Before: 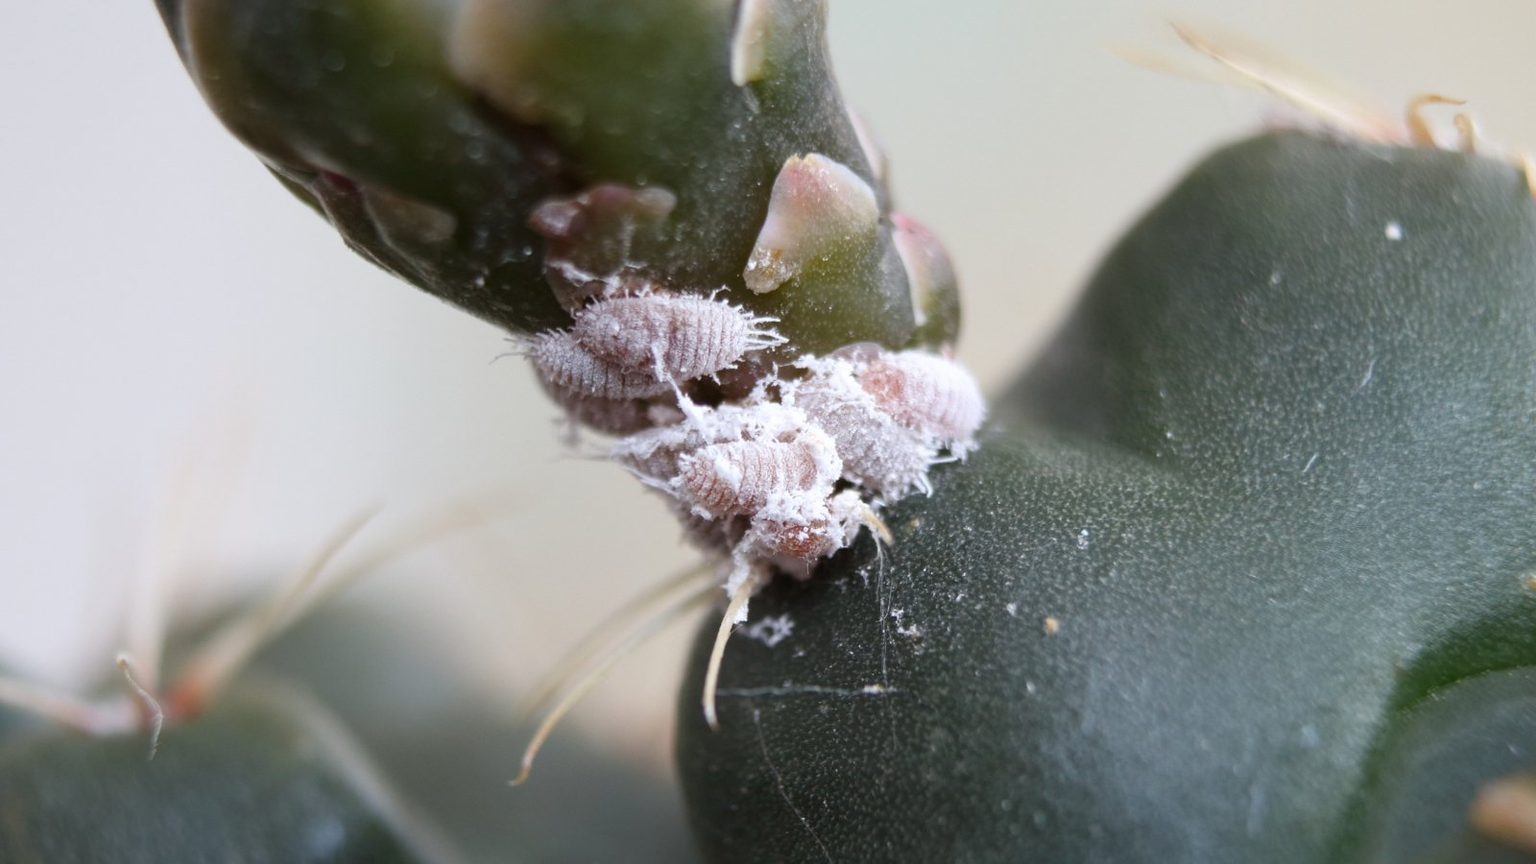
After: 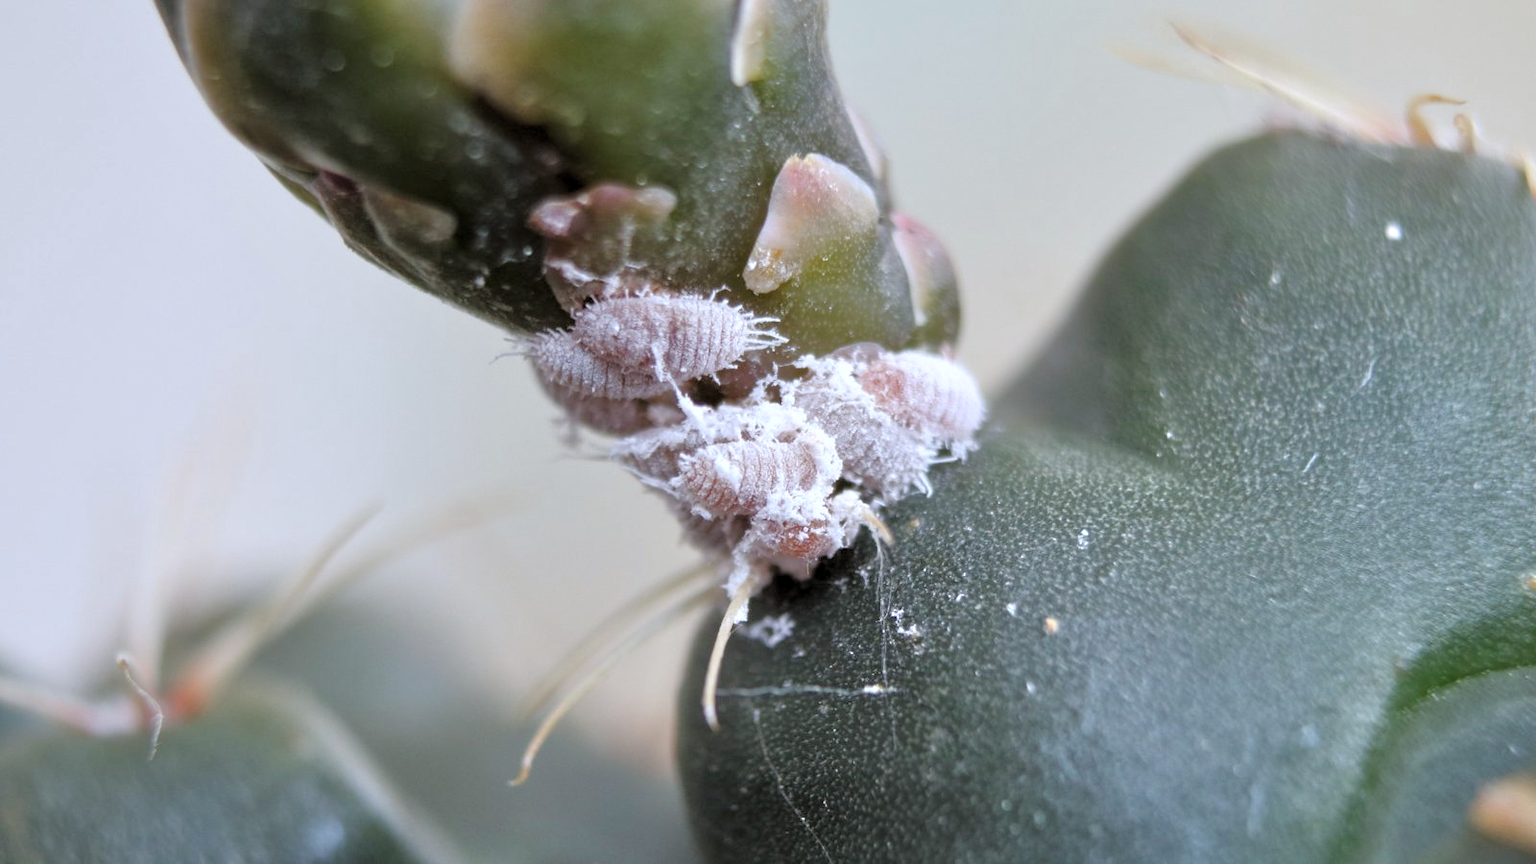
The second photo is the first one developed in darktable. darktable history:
white balance: red 0.976, blue 1.04
tone equalizer: -7 EV 0.15 EV, -6 EV 0.6 EV, -5 EV 1.15 EV, -4 EV 1.33 EV, -3 EV 1.15 EV, -2 EV 0.6 EV, -1 EV 0.15 EV, mask exposure compensation -0.5 EV
levels: mode automatic, black 0.023%, white 99.97%, levels [0.062, 0.494, 0.925]
tone curve: curves: ch0 [(0, 0) (0.003, 0.022) (0.011, 0.027) (0.025, 0.038) (0.044, 0.056) (0.069, 0.081) (0.1, 0.11) (0.136, 0.145) (0.177, 0.185) (0.224, 0.229) (0.277, 0.278) (0.335, 0.335) (0.399, 0.399) (0.468, 0.468) (0.543, 0.543) (0.623, 0.623) (0.709, 0.705) (0.801, 0.793) (0.898, 0.887) (1, 1)], preserve colors none
